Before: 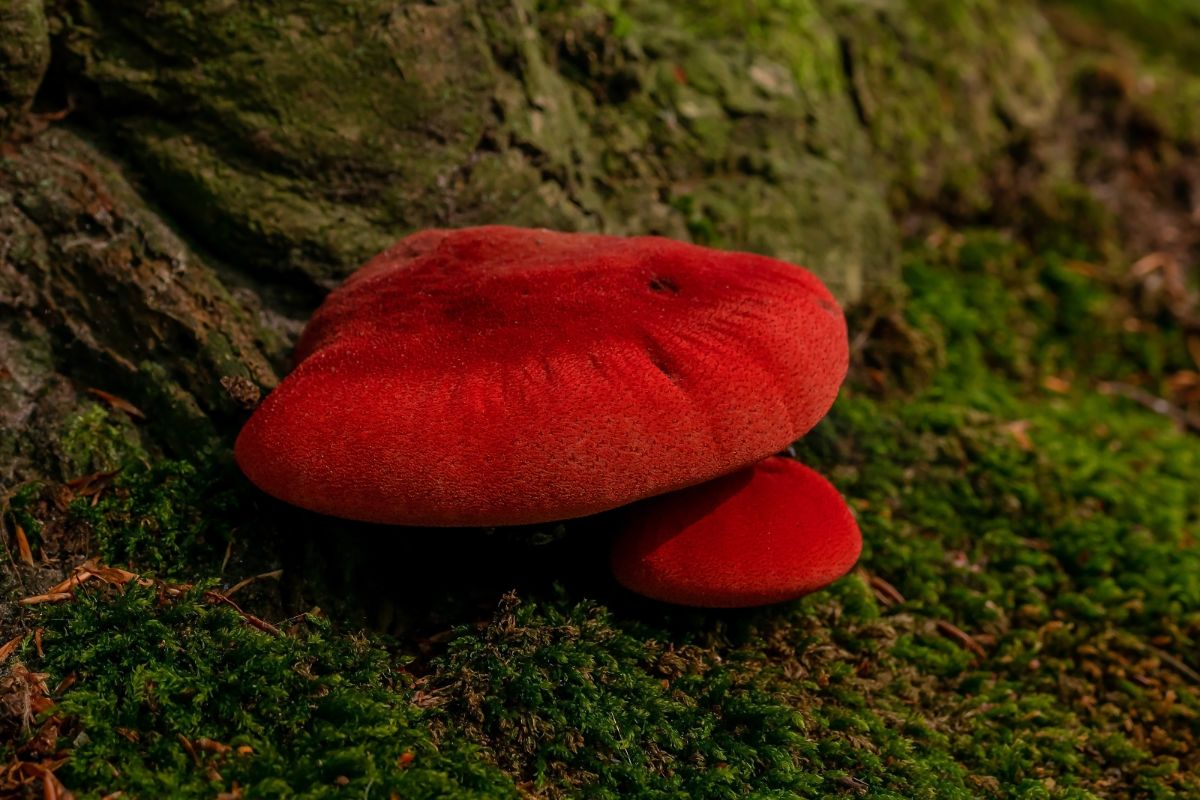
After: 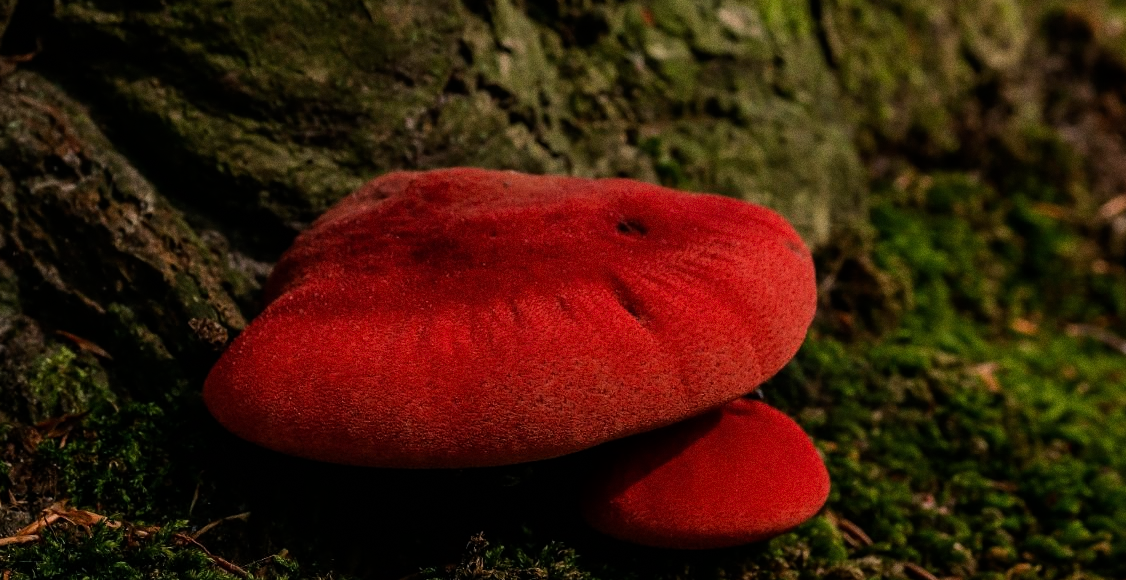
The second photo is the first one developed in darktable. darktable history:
grain: on, module defaults
crop: left 2.737%, top 7.287%, right 3.421%, bottom 20.179%
filmic rgb: black relative exposure -7.5 EV, white relative exposure 5 EV, hardness 3.31, contrast 1.3, contrast in shadows safe
